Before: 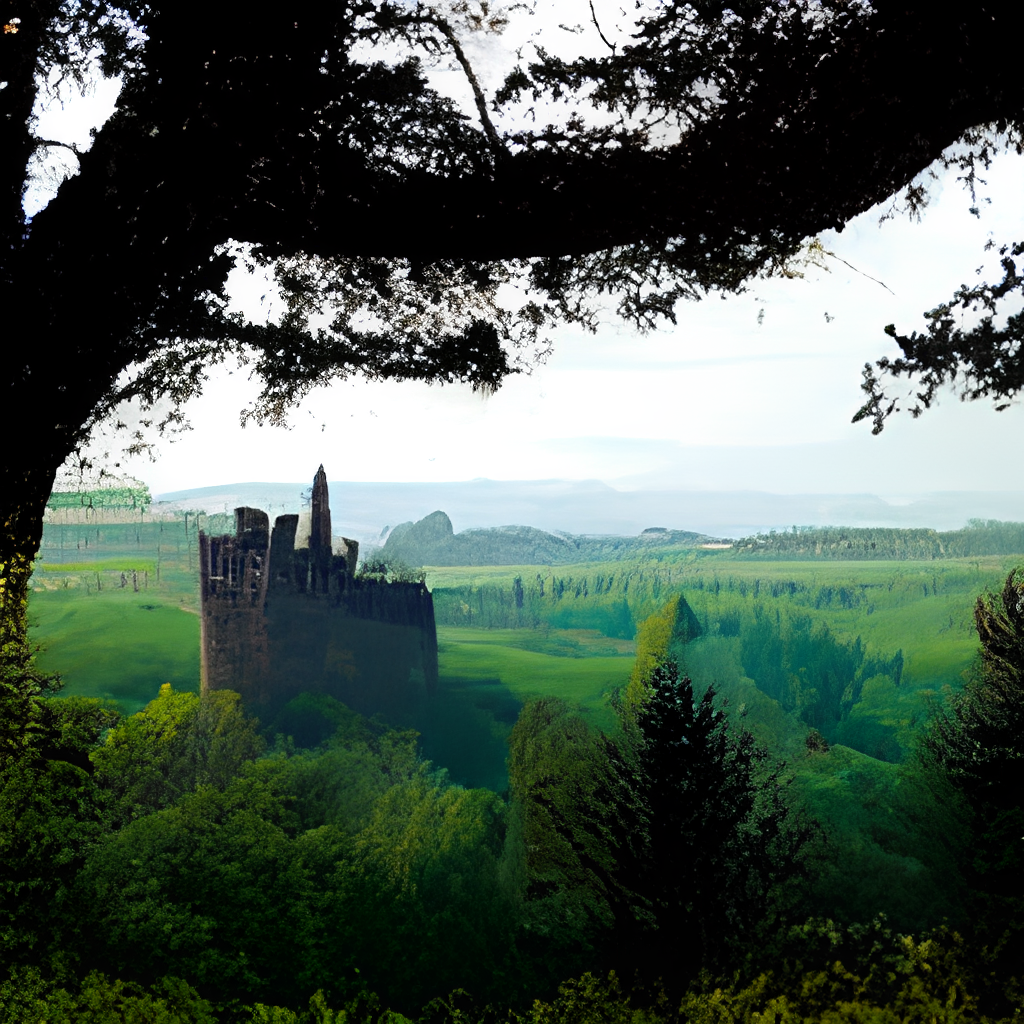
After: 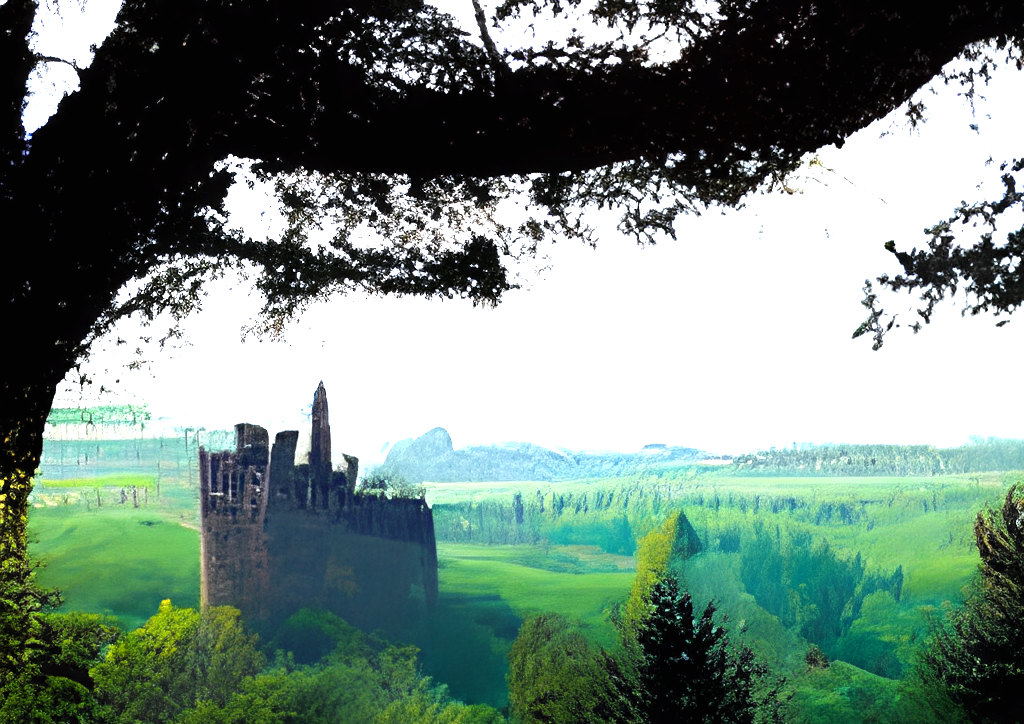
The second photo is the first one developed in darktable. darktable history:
crop and rotate: top 8.293%, bottom 20.996%
white balance: red 0.984, blue 1.059
exposure: black level correction 0, exposure 1.125 EV, compensate exposure bias true, compensate highlight preservation false
